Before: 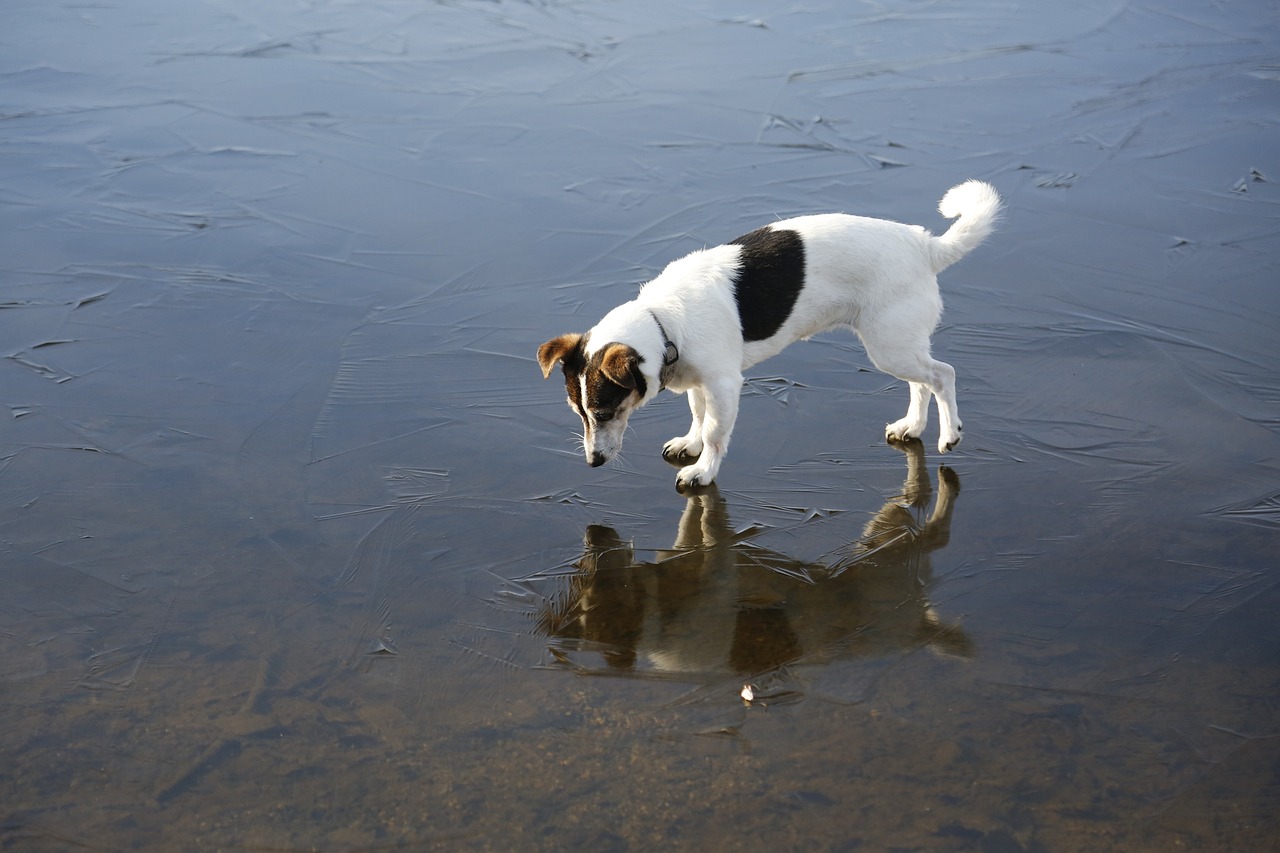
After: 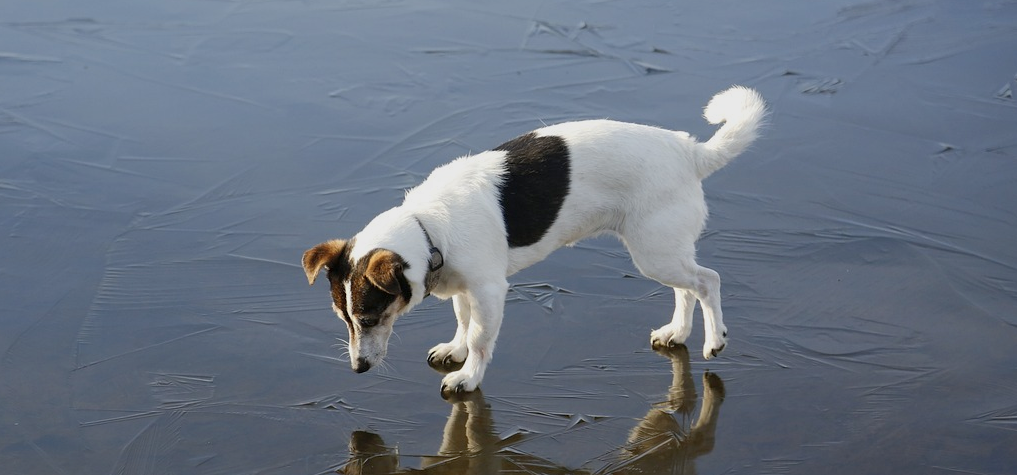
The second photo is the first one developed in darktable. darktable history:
exposure: black level correction 0.001, exposure -0.2 EV, compensate highlight preservation false
crop: left 18.38%, top 11.092%, right 2.134%, bottom 33.217%
shadows and highlights: on, module defaults
